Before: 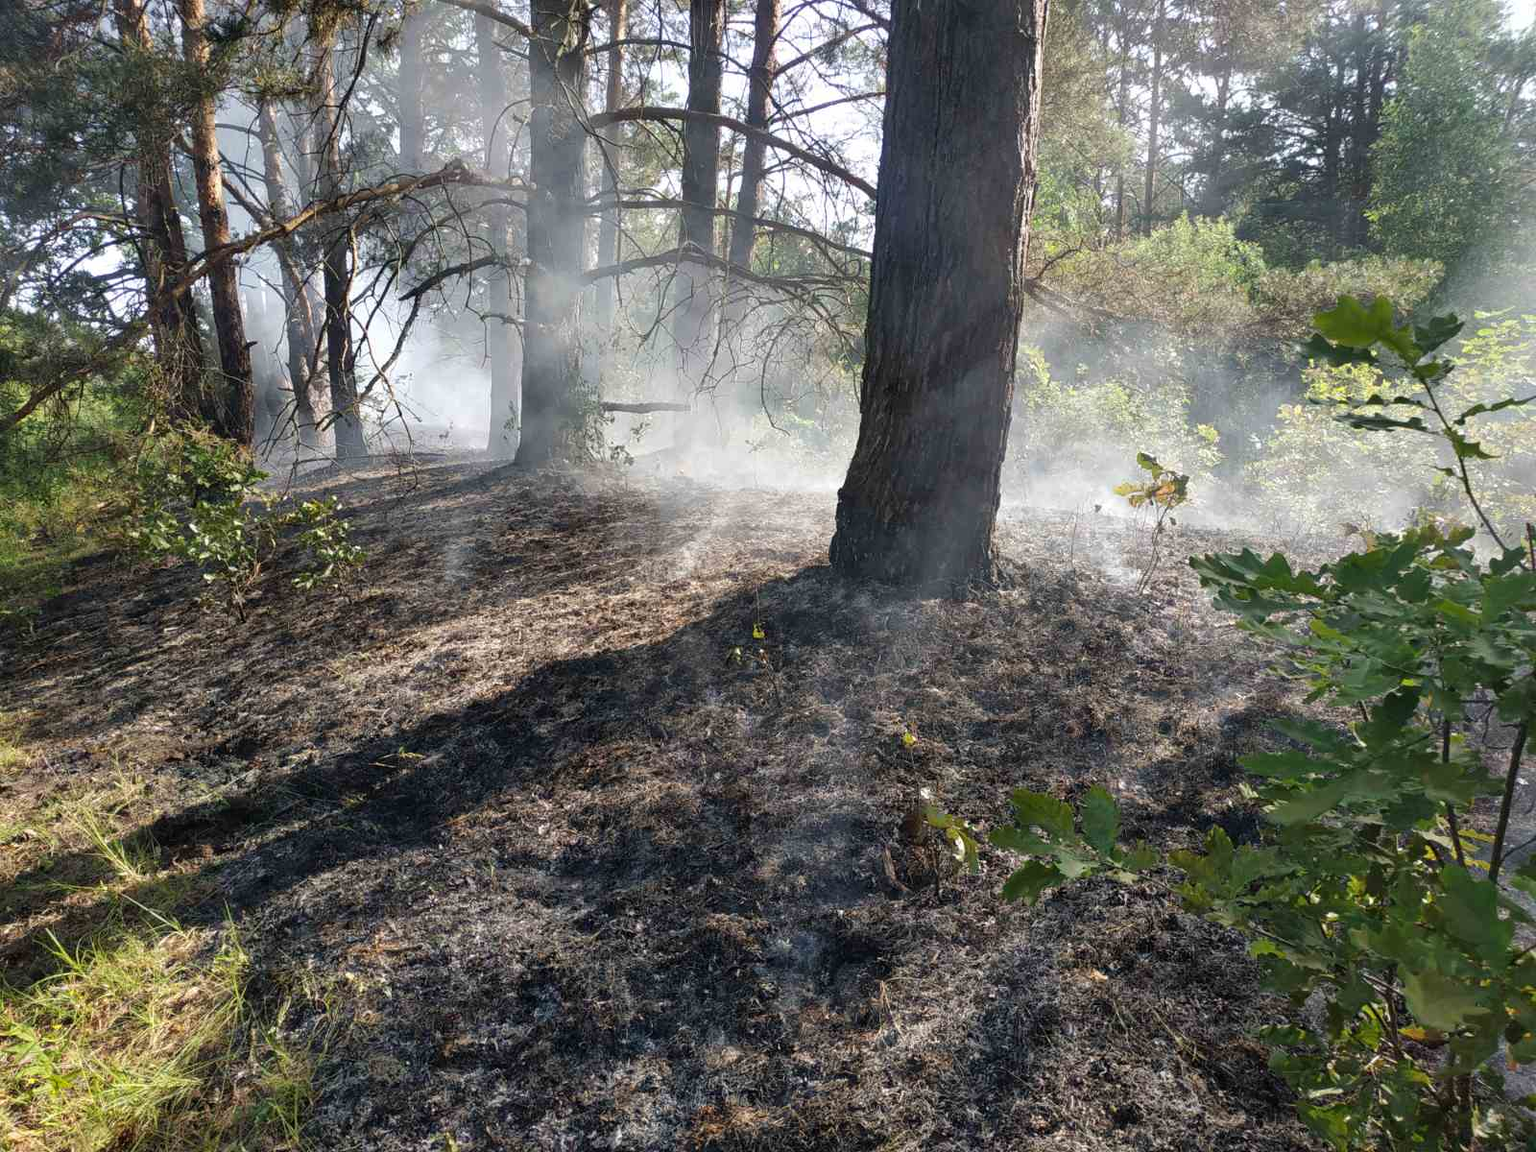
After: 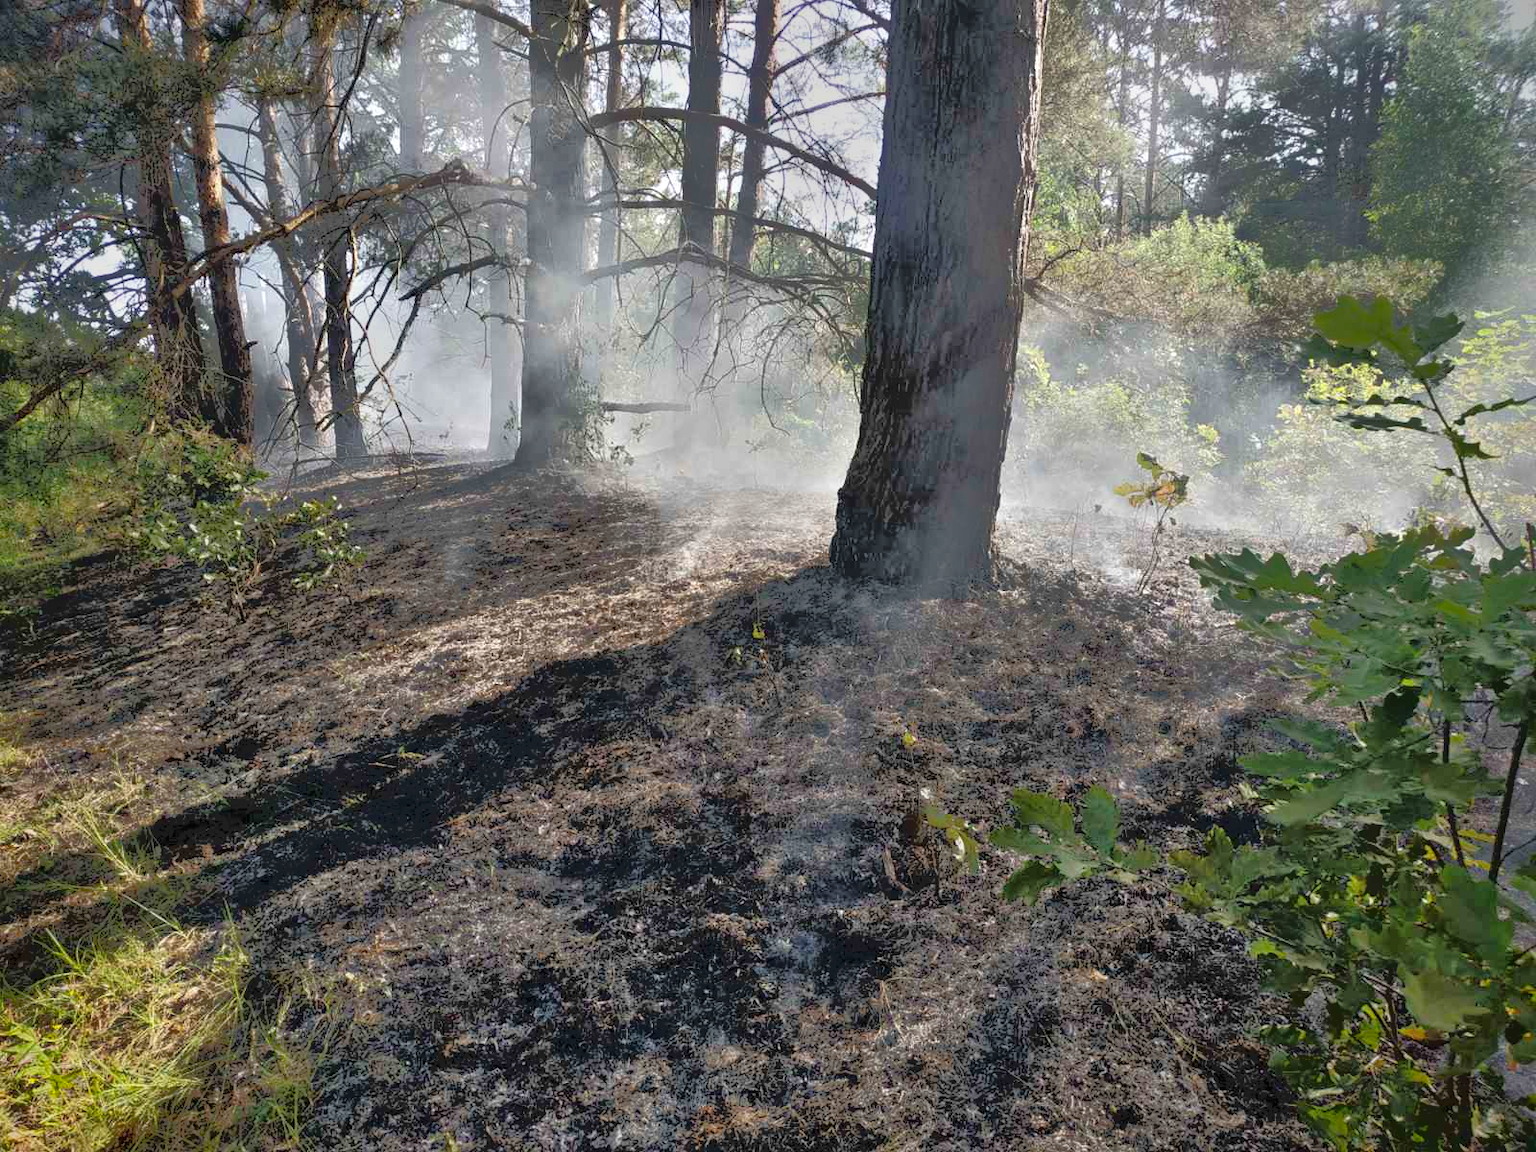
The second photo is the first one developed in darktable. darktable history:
vignetting: fall-off start 74.17%, fall-off radius 65.56%, saturation 0.367
tone equalizer: -7 EV -0.625 EV, -6 EV 0.96 EV, -5 EV -0.475 EV, -4 EV 0.453 EV, -3 EV 0.411 EV, -2 EV 0.158 EV, -1 EV -0.158 EV, +0 EV -0.411 EV
contrast brightness saturation: saturation -0.038
